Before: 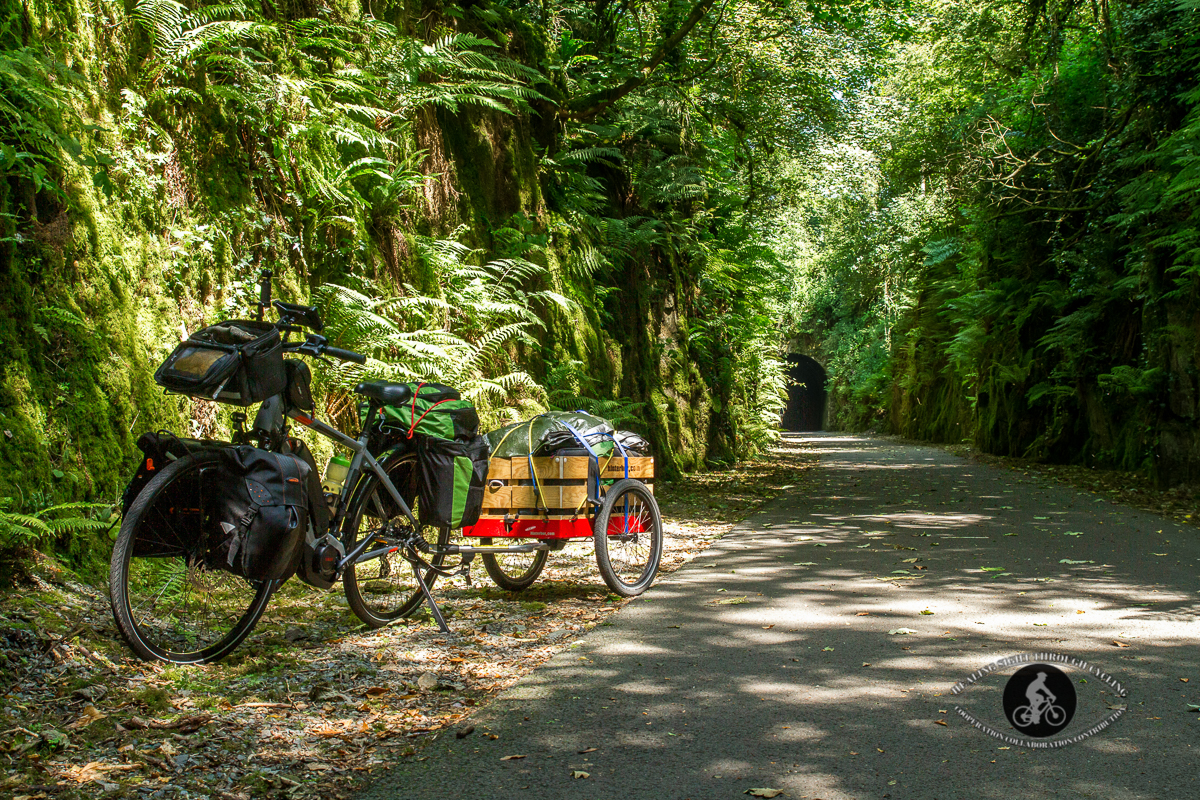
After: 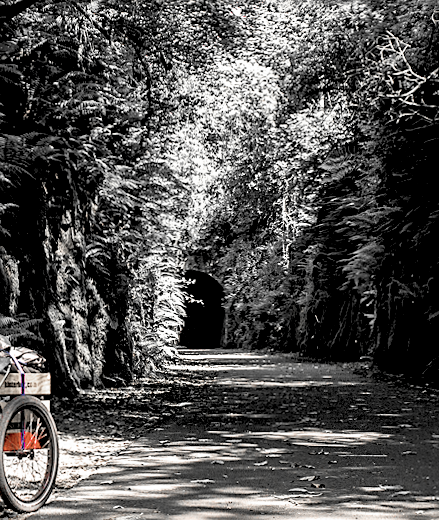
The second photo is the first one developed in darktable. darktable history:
white balance: red 1.127, blue 0.943
sharpen: on, module defaults
color zones: curves: ch0 [(0, 0.278) (0.143, 0.5) (0.286, 0.5) (0.429, 0.5) (0.571, 0.5) (0.714, 0.5) (0.857, 0.5) (1, 0.5)]; ch1 [(0, 1) (0.143, 0.165) (0.286, 0) (0.429, 0) (0.571, 0) (0.714, 0) (0.857, 0.5) (1, 0.5)]; ch2 [(0, 0.508) (0.143, 0.5) (0.286, 0.5) (0.429, 0.5) (0.571, 0.5) (0.714, 0.5) (0.857, 0.5) (1, 0.5)]
color balance rgb: perceptual saturation grading › global saturation 30%, global vibrance 20%
rgb levels: levels [[0.029, 0.461, 0.922], [0, 0.5, 1], [0, 0.5, 1]]
rotate and perspective: rotation 0.192°, lens shift (horizontal) -0.015, crop left 0.005, crop right 0.996, crop top 0.006, crop bottom 0.99
velvia: strength 15%
crop and rotate: left 49.936%, top 10.094%, right 13.136%, bottom 24.256%
